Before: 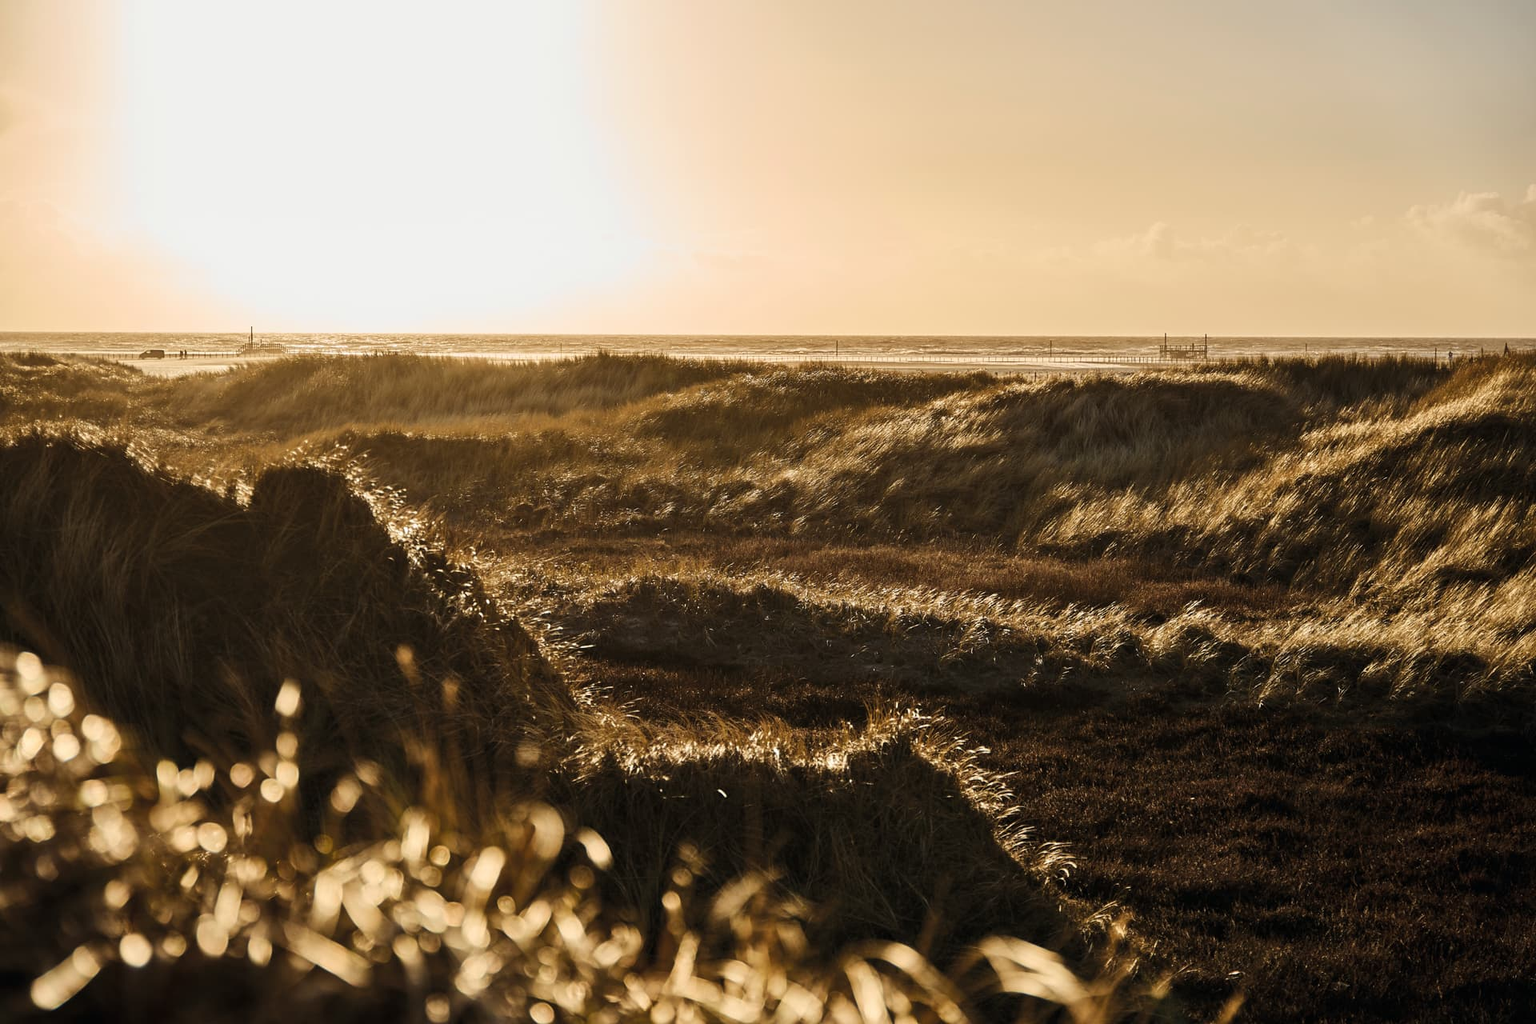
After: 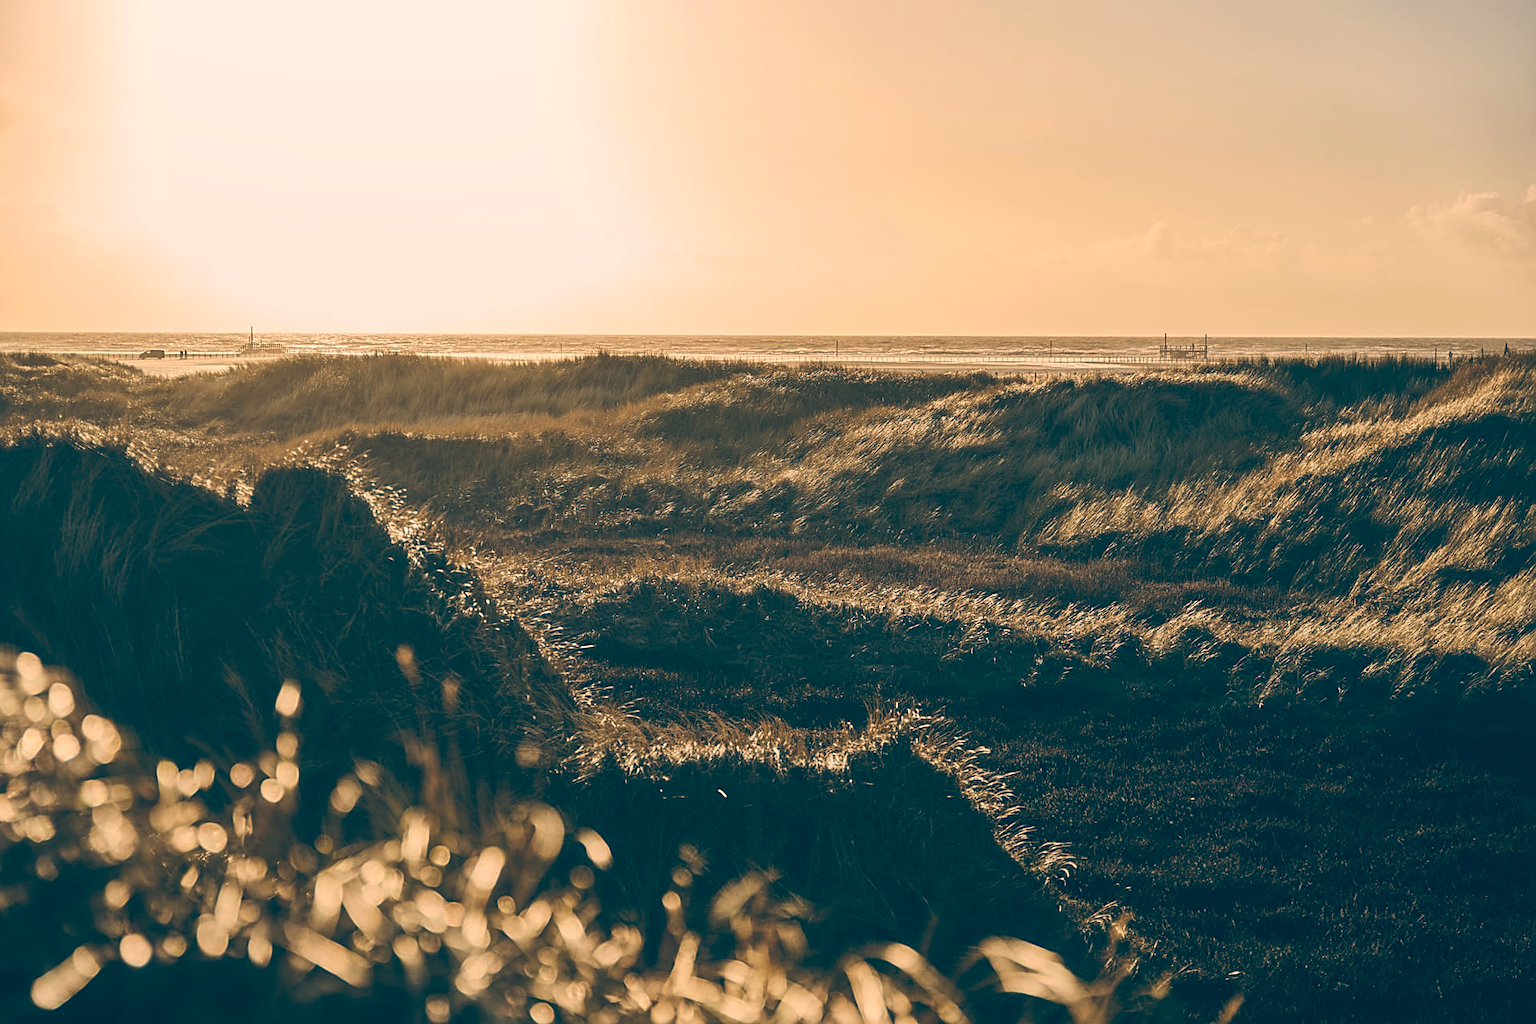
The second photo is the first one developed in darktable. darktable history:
color balance: lift [1.006, 0.985, 1.002, 1.015], gamma [1, 0.953, 1.008, 1.047], gain [1.076, 1.13, 1.004, 0.87]
local contrast: detail 110%
contrast equalizer: octaves 7, y [[0.6 ×6], [0.55 ×6], [0 ×6], [0 ×6], [0 ×6]], mix -0.36
sharpen: on, module defaults
